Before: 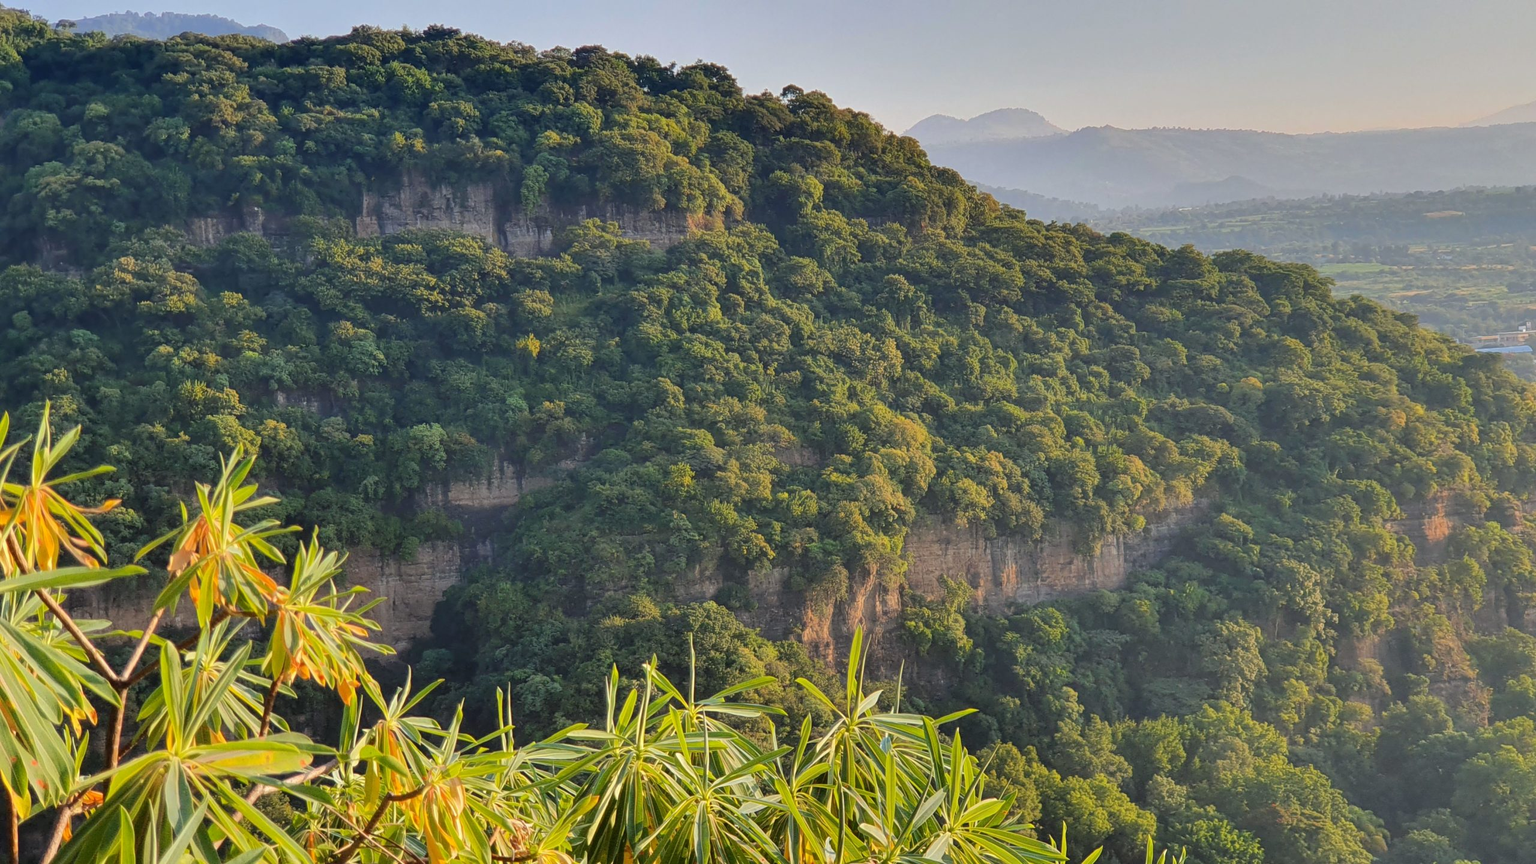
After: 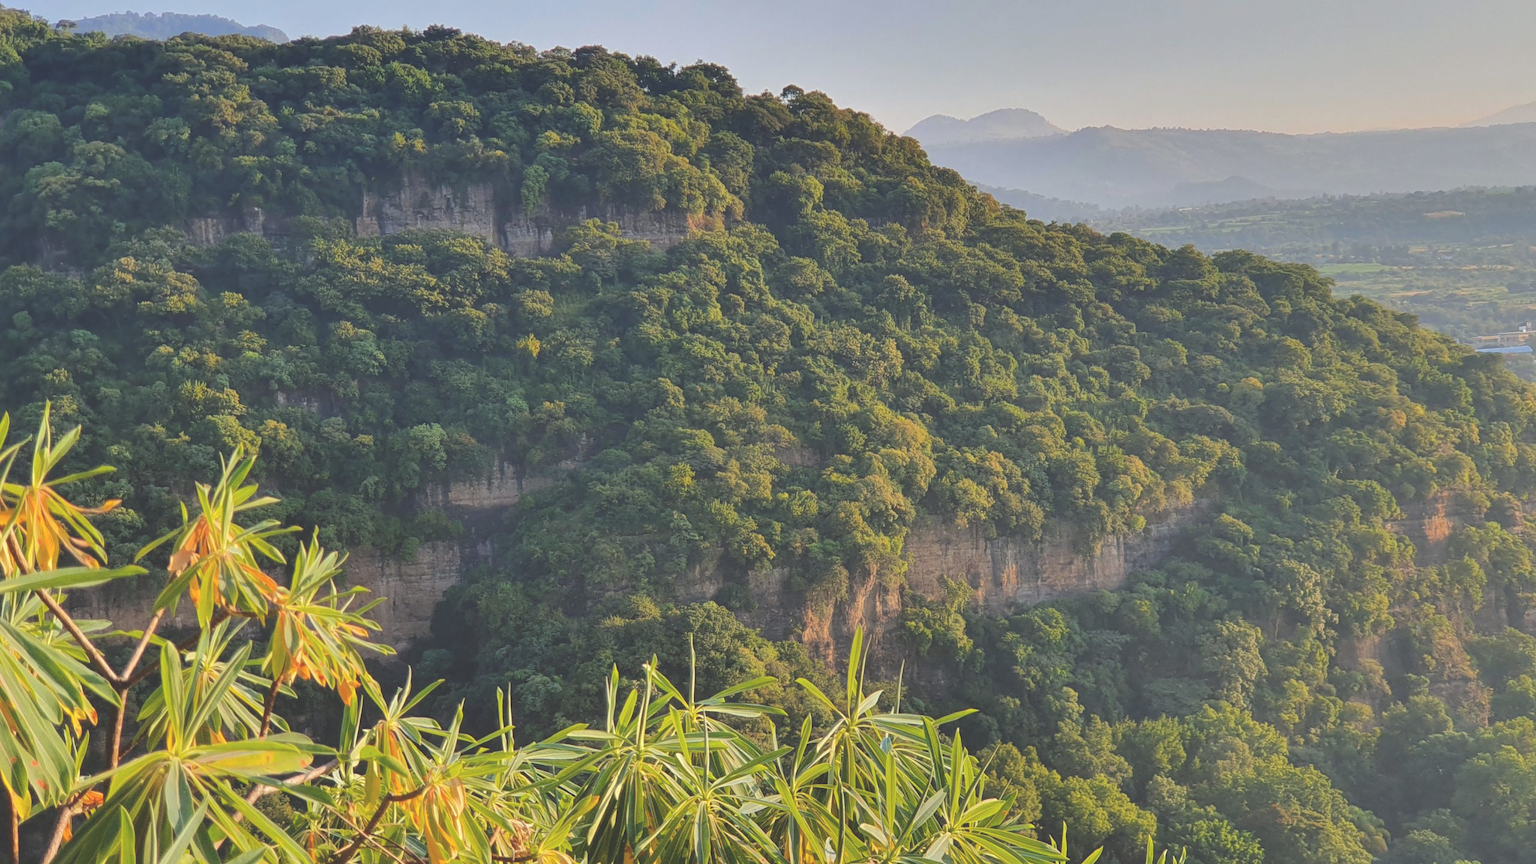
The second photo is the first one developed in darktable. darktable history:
exposure: black level correction -0.029, compensate highlight preservation false
shadows and highlights: radius 126.57, shadows 21.1, highlights -22.99, low approximation 0.01
